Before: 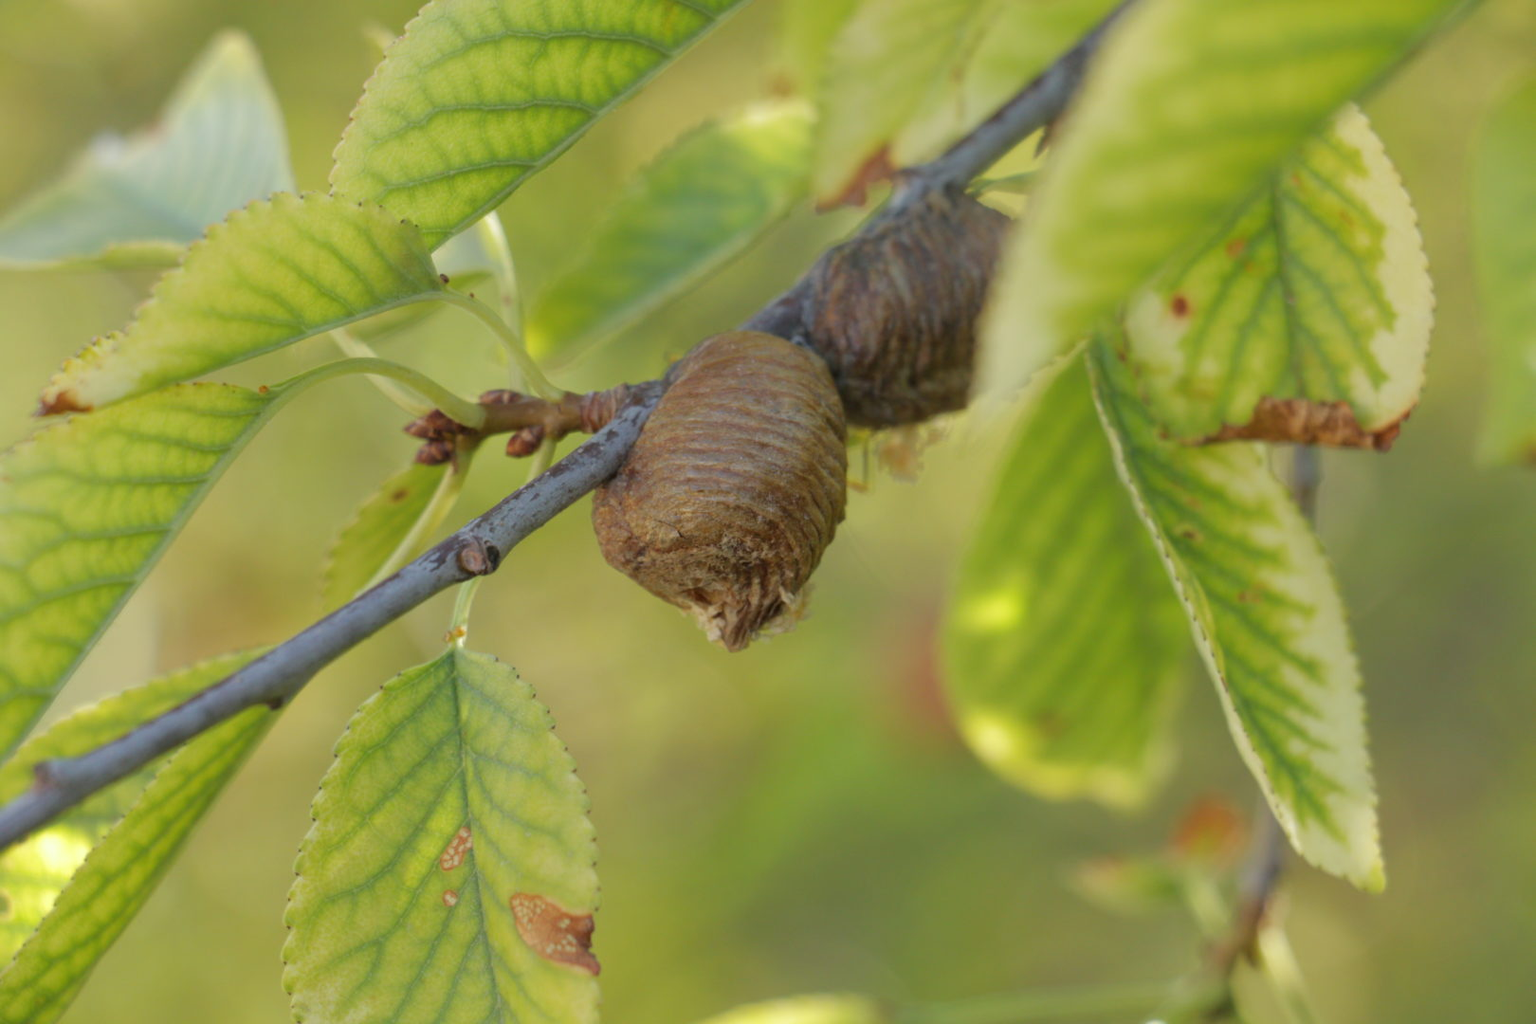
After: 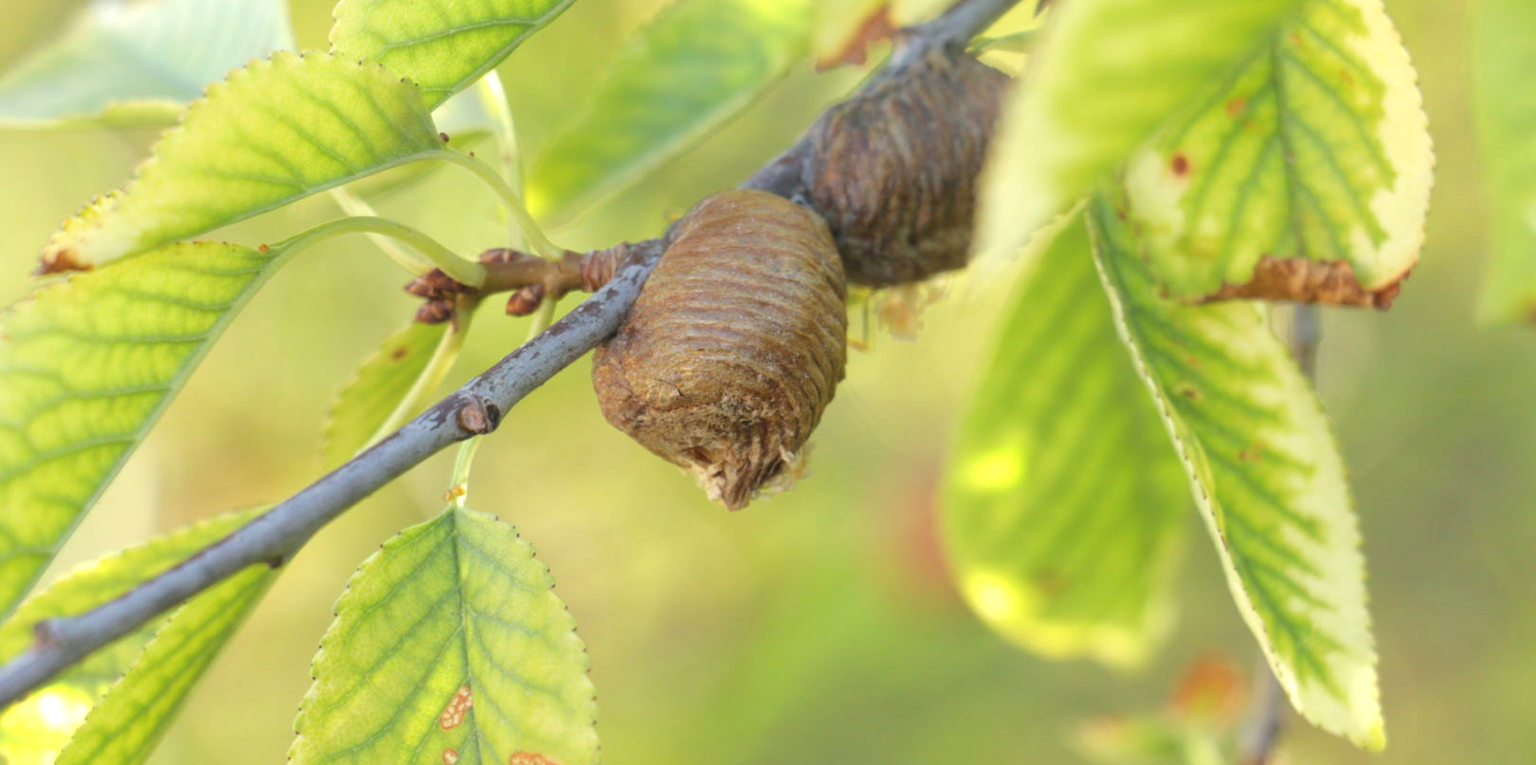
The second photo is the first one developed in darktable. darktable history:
exposure: black level correction -0.002, exposure 1.112 EV, compensate exposure bias true, compensate highlight preservation false
crop: top 13.888%, bottom 11.385%
